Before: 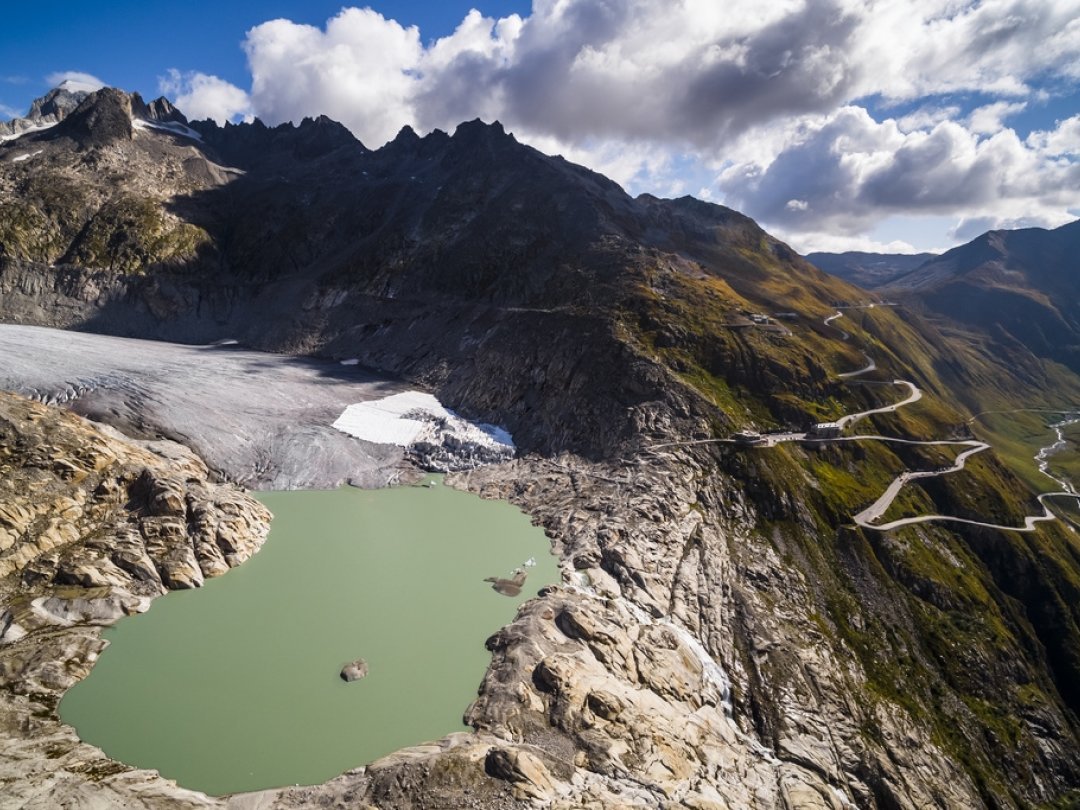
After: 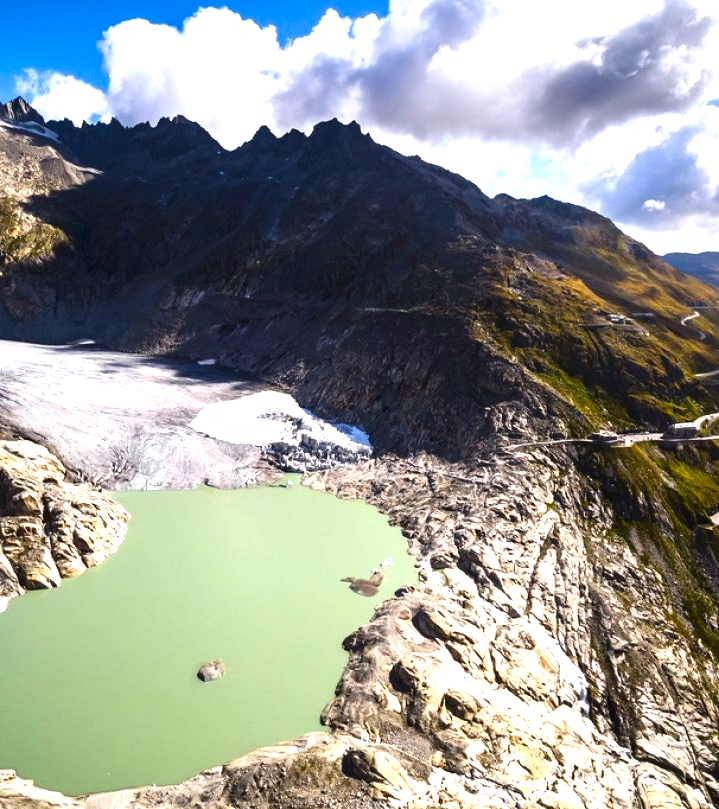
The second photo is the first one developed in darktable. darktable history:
crop and rotate: left 13.342%, right 19.991%
exposure: black level correction 0, exposure 1.1 EV, compensate exposure bias true, compensate highlight preservation false
contrast brightness saturation: contrast 0.12, brightness -0.12, saturation 0.2
